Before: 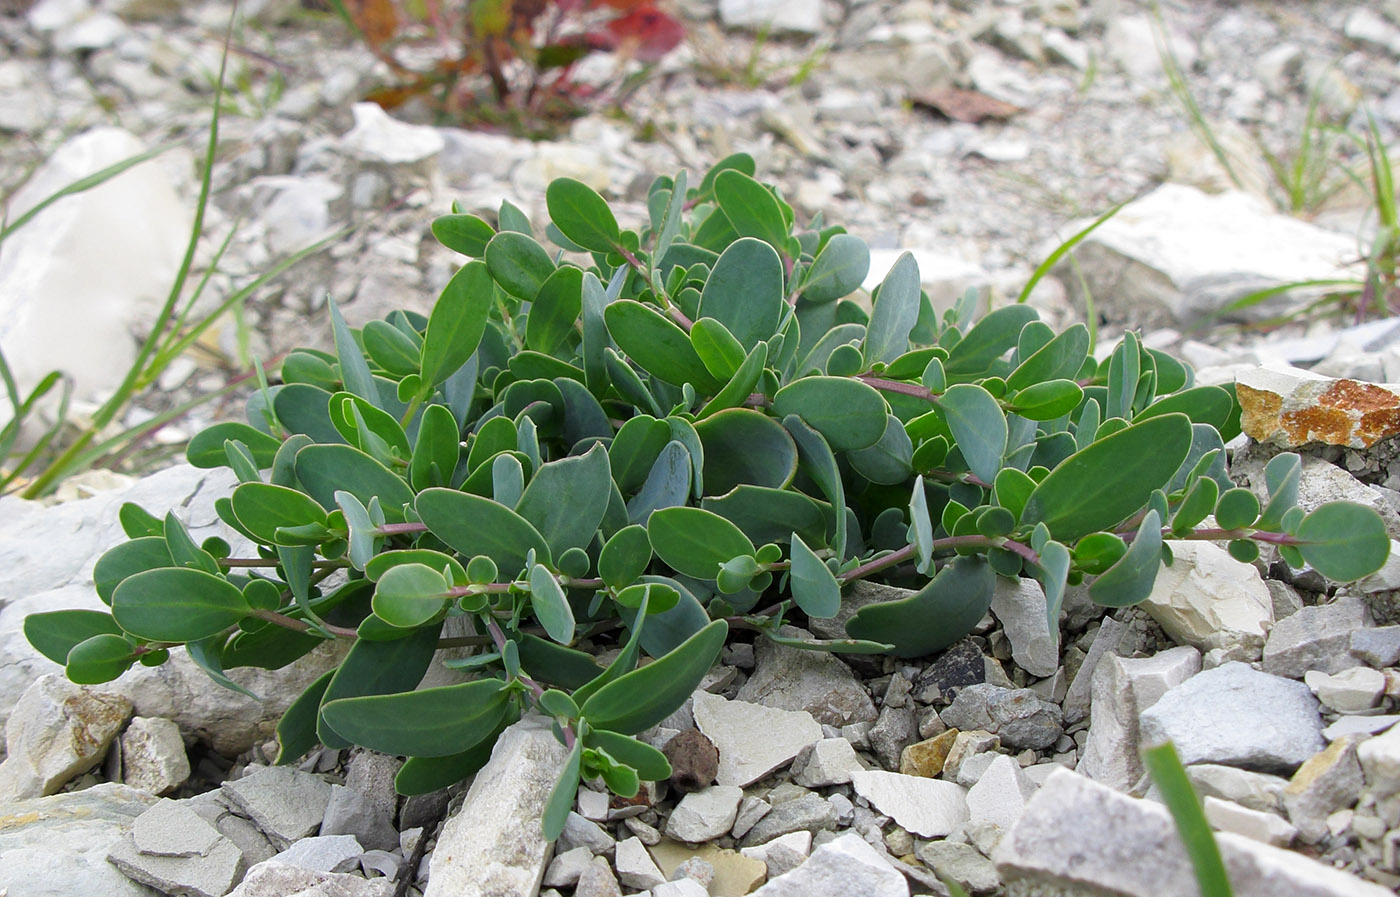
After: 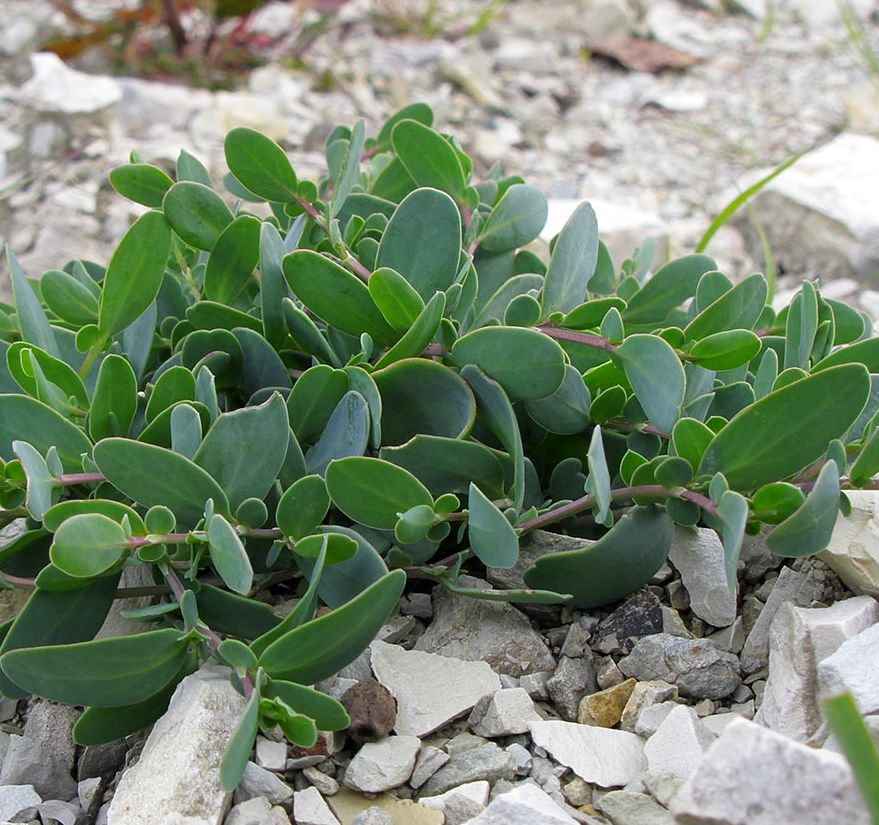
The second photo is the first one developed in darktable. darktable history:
crop and rotate: left 23.017%, top 5.624%, right 14.15%, bottom 2.335%
